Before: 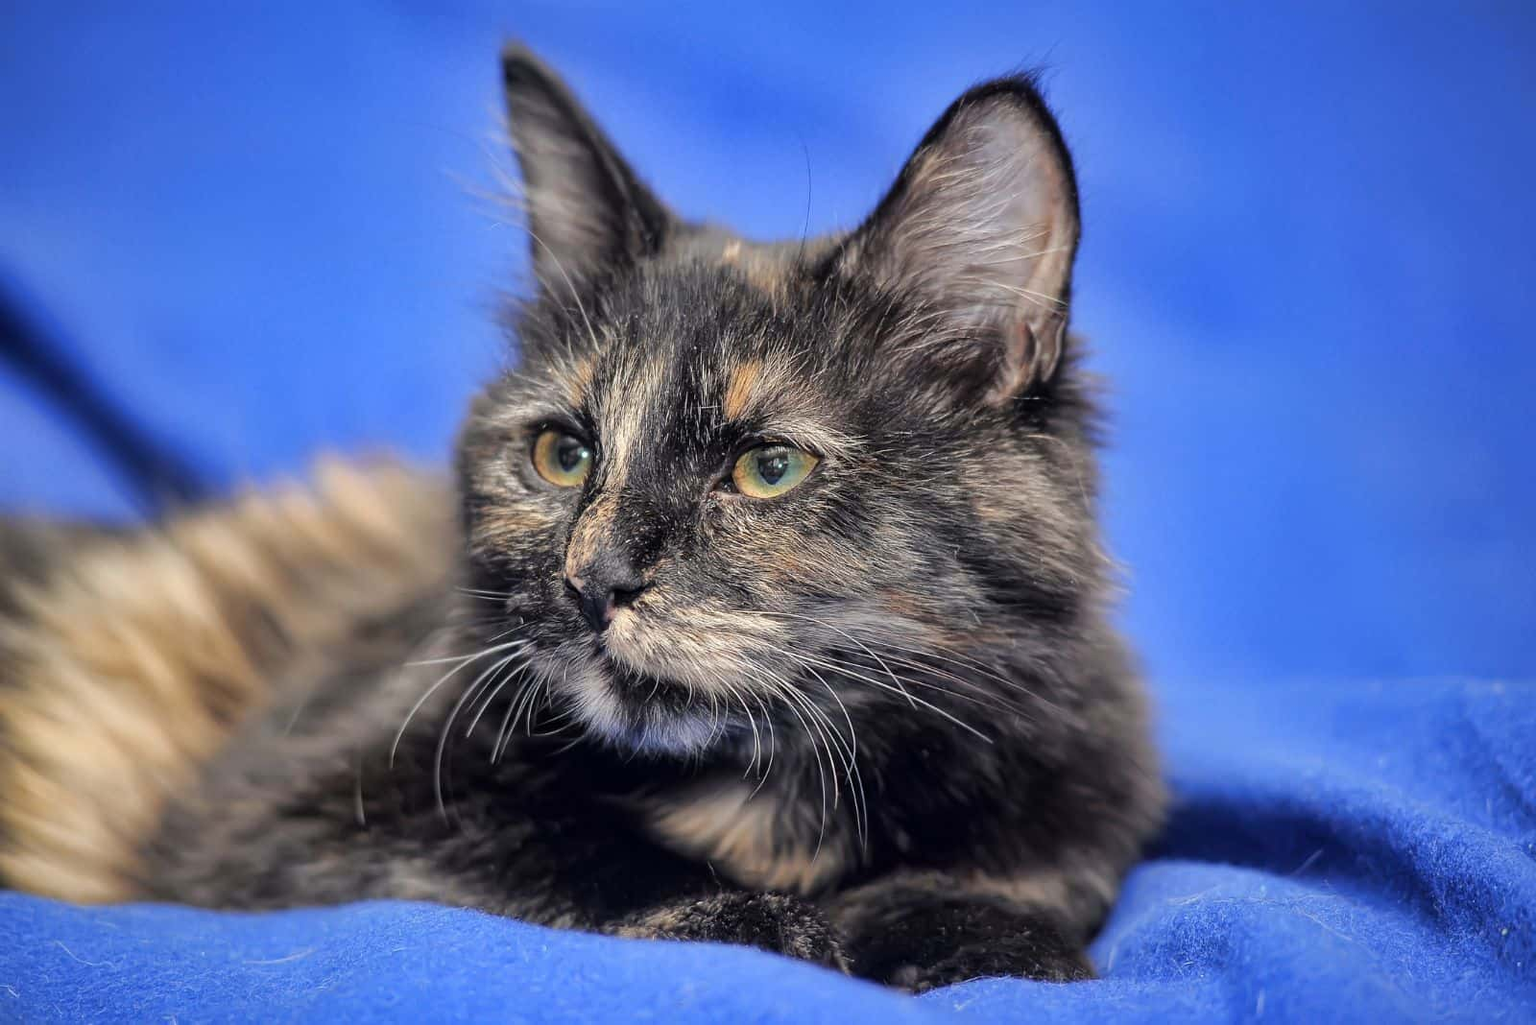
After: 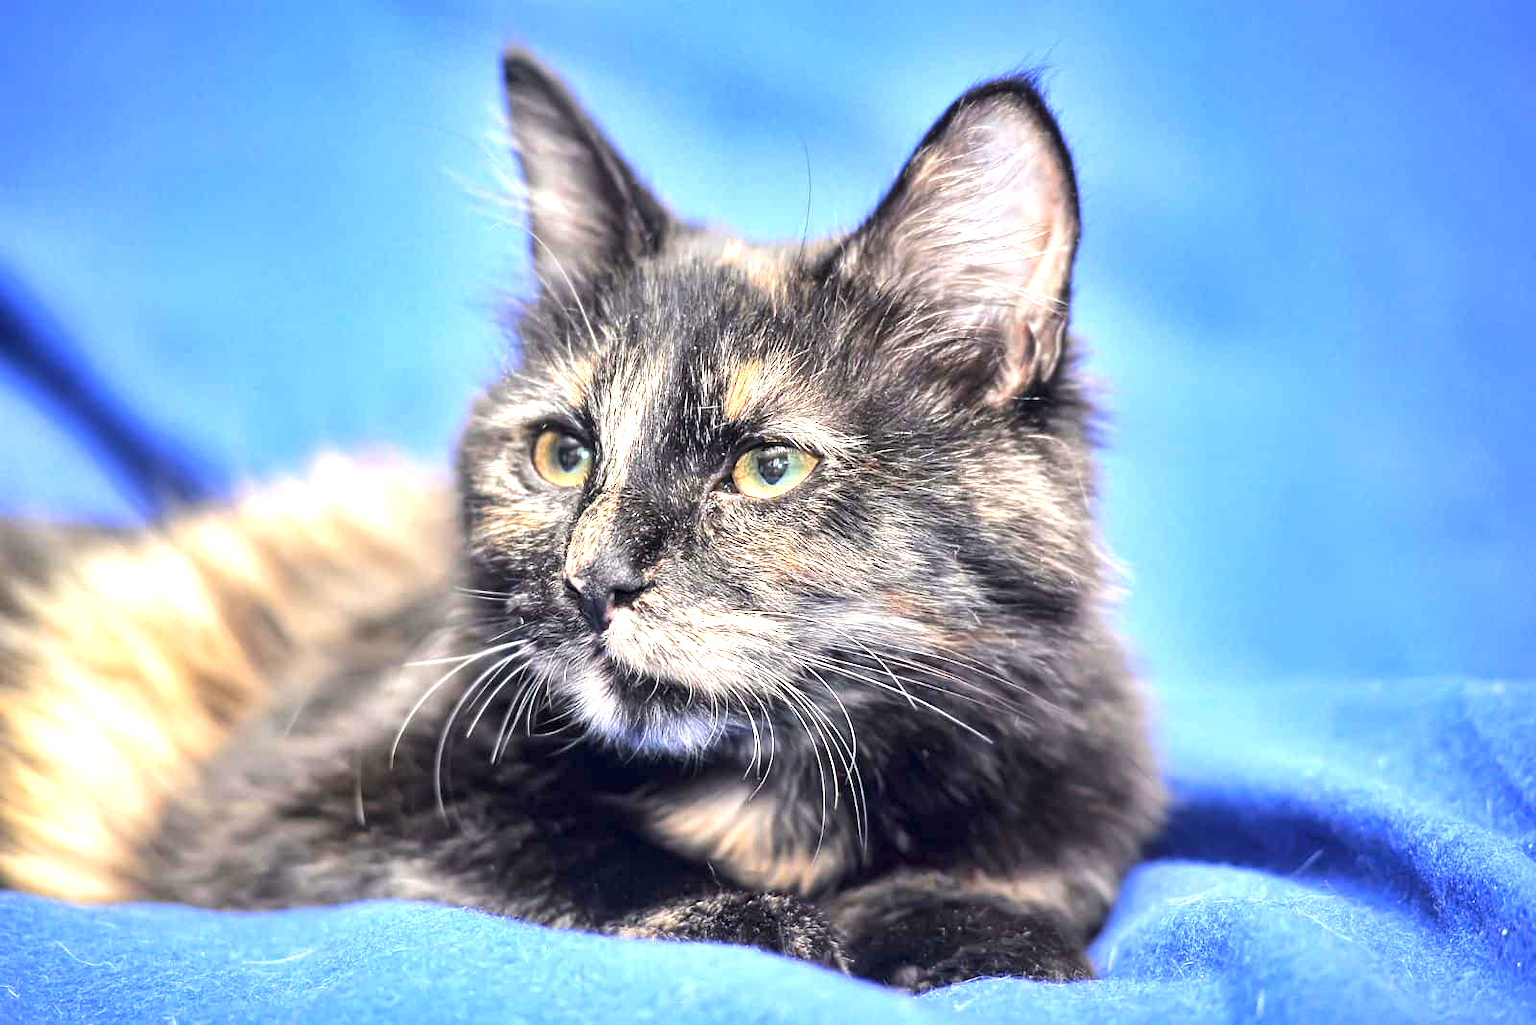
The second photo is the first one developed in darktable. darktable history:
exposure: black level correction 0, exposure 1.529 EV, compensate highlight preservation false
